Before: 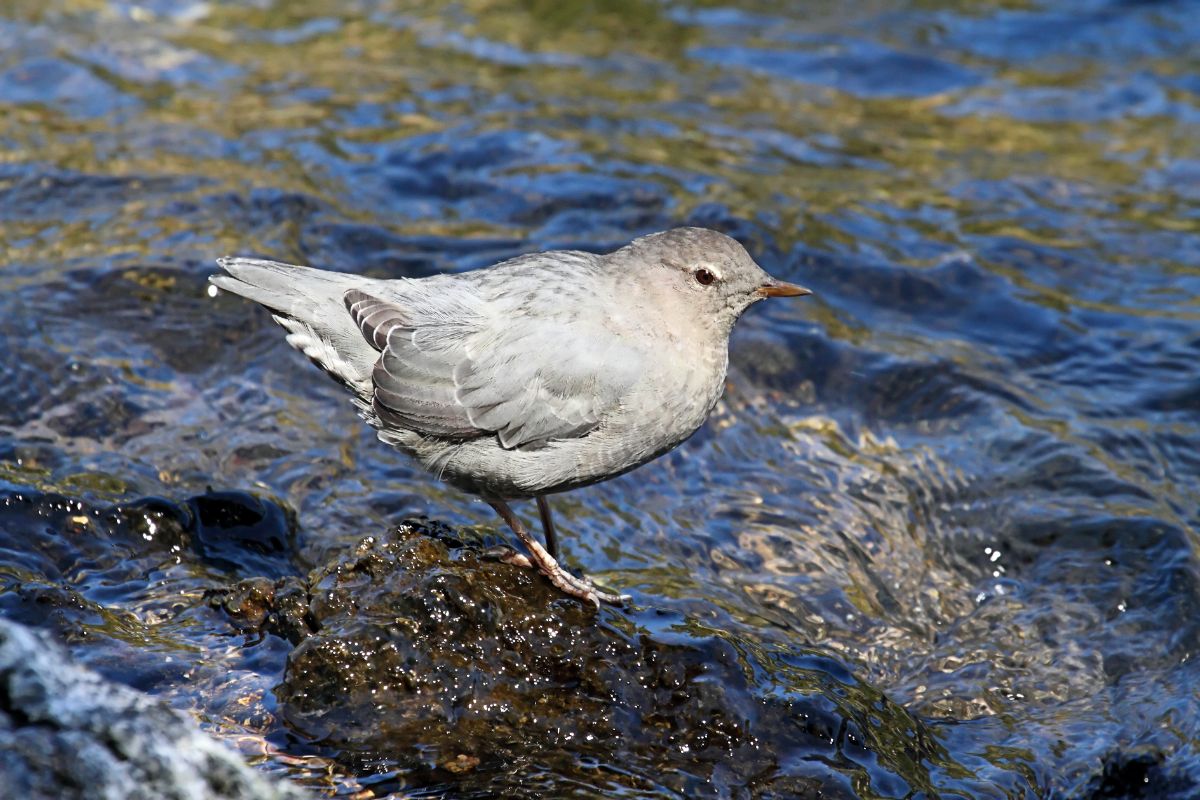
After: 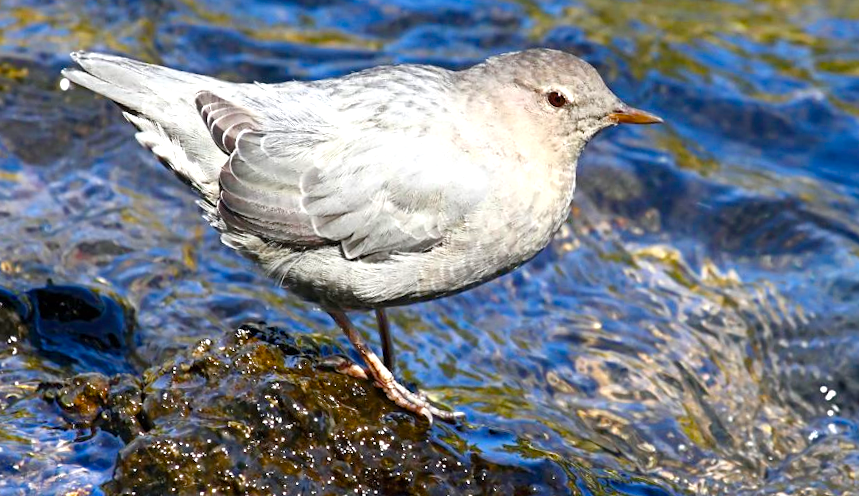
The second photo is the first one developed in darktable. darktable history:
exposure: black level correction 0, exposure 0.5 EV, compensate highlight preservation false
color balance rgb: perceptual saturation grading › global saturation 20%, perceptual saturation grading › highlights 2.68%, perceptual saturation grading › shadows 50%
crop and rotate: angle -3.37°, left 9.79%, top 20.73%, right 12.42%, bottom 11.82%
